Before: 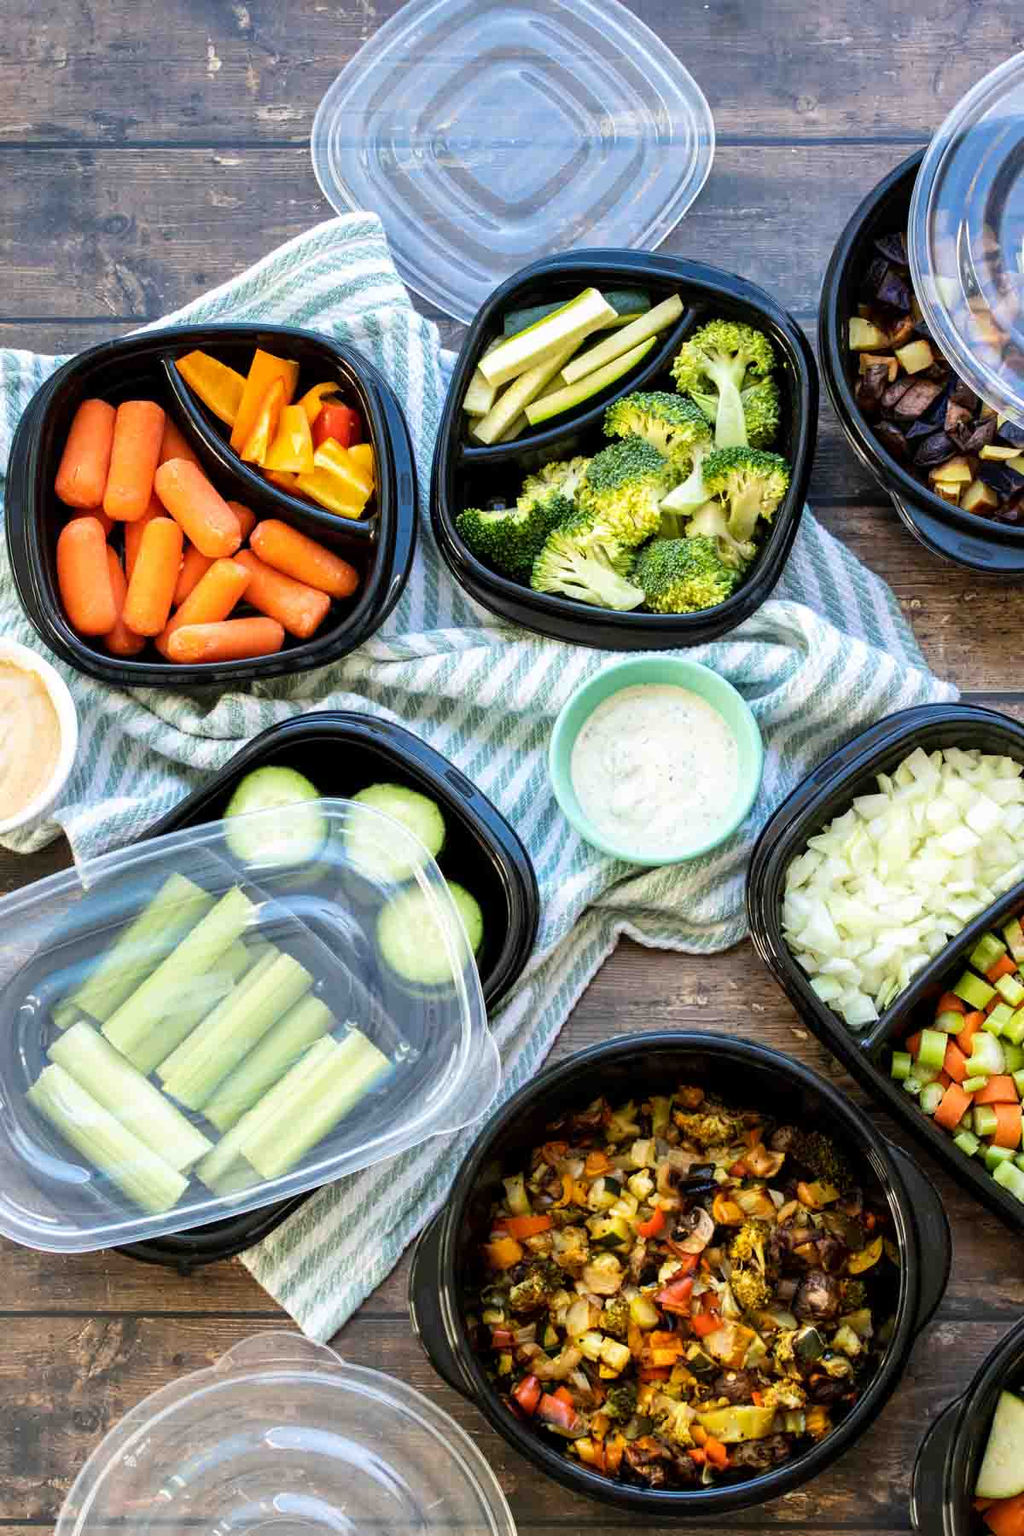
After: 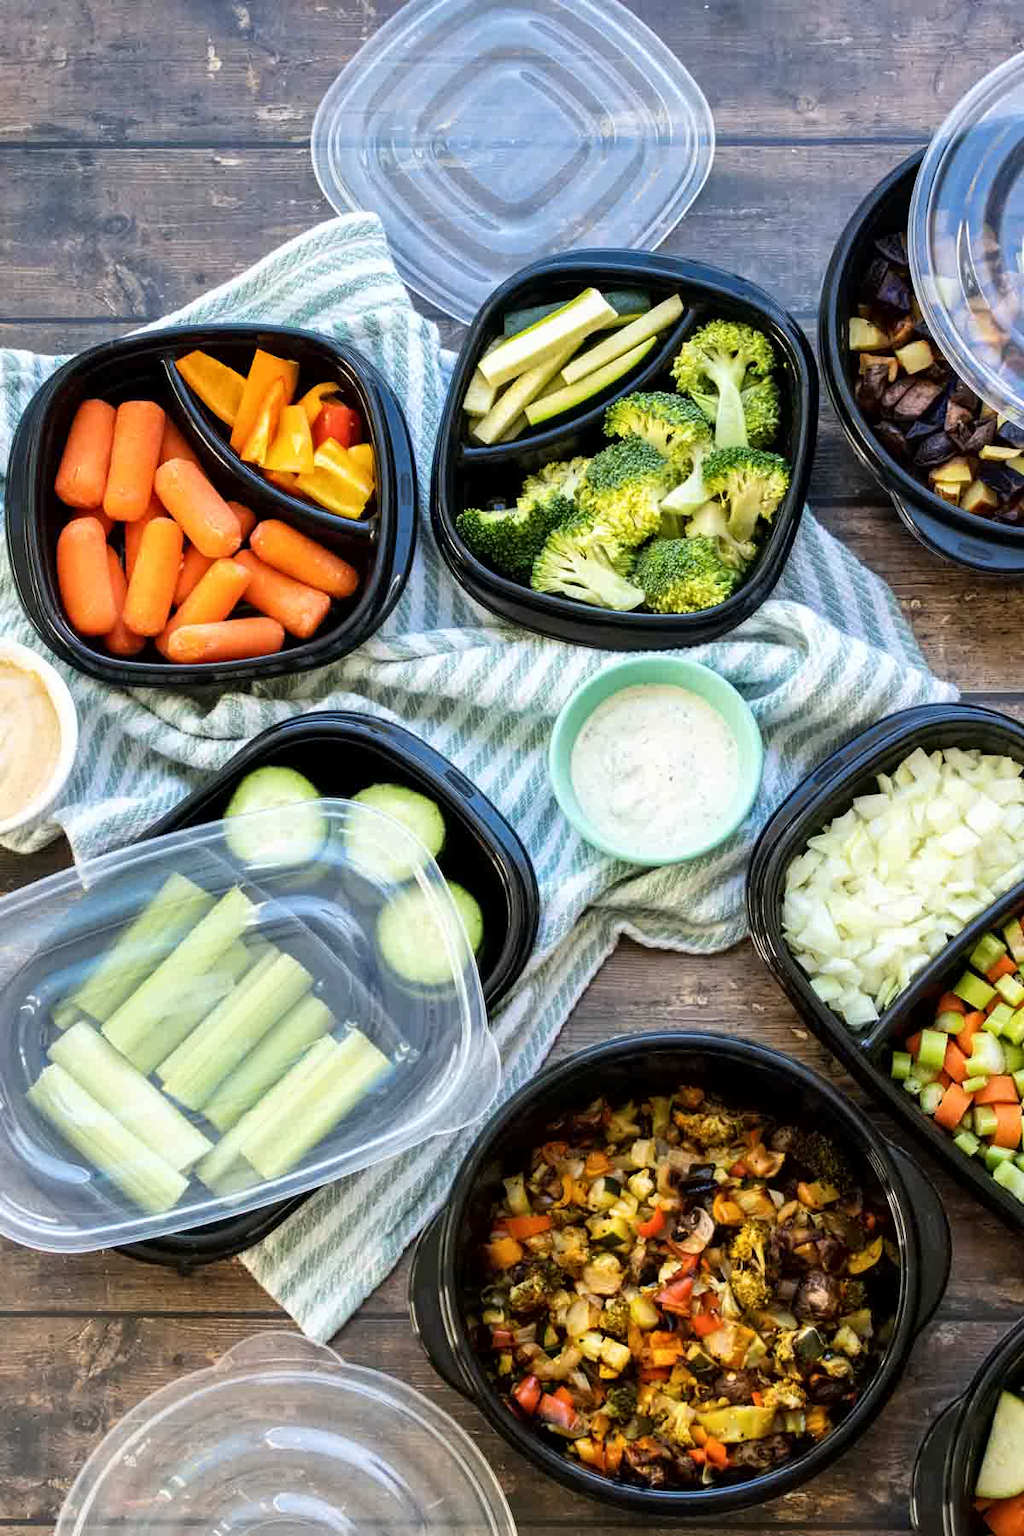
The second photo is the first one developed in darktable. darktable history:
contrast equalizer: y [[0.5 ×6], [0.5 ×6], [0.5 ×6], [0 ×6], [0, 0, 0, 0.581, 0.011, 0]]
